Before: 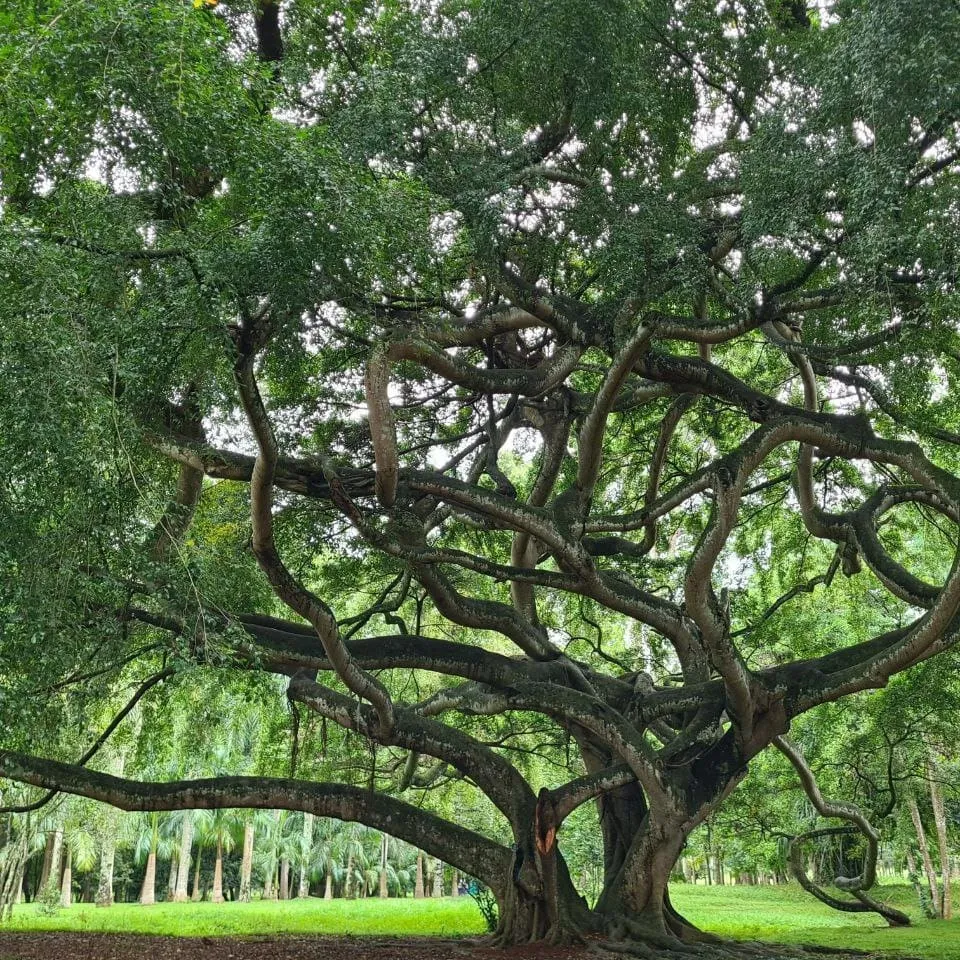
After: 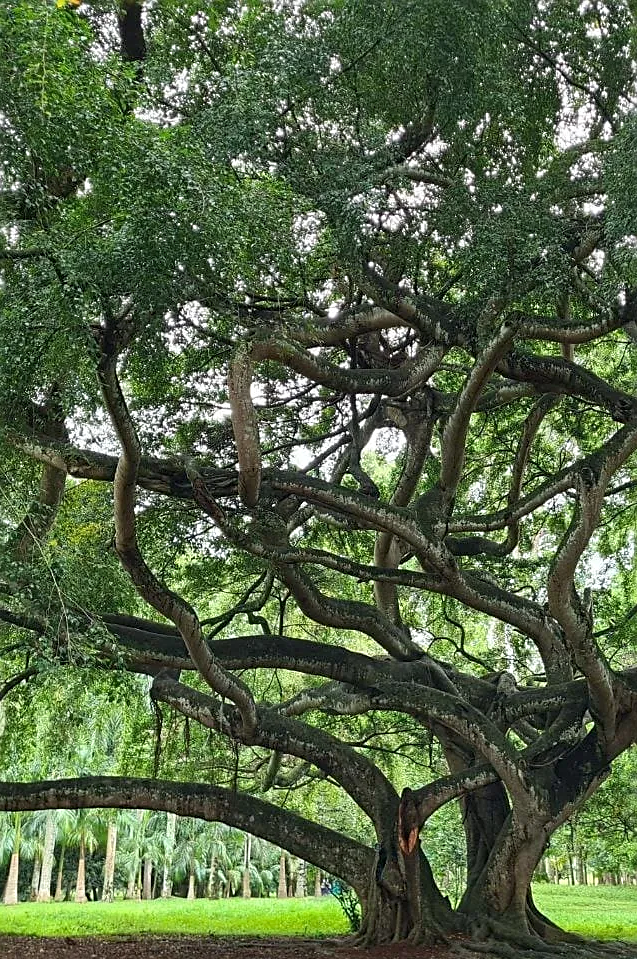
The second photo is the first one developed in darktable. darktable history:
tone equalizer: on, module defaults
crop and rotate: left 14.313%, right 19.331%
sharpen: on, module defaults
